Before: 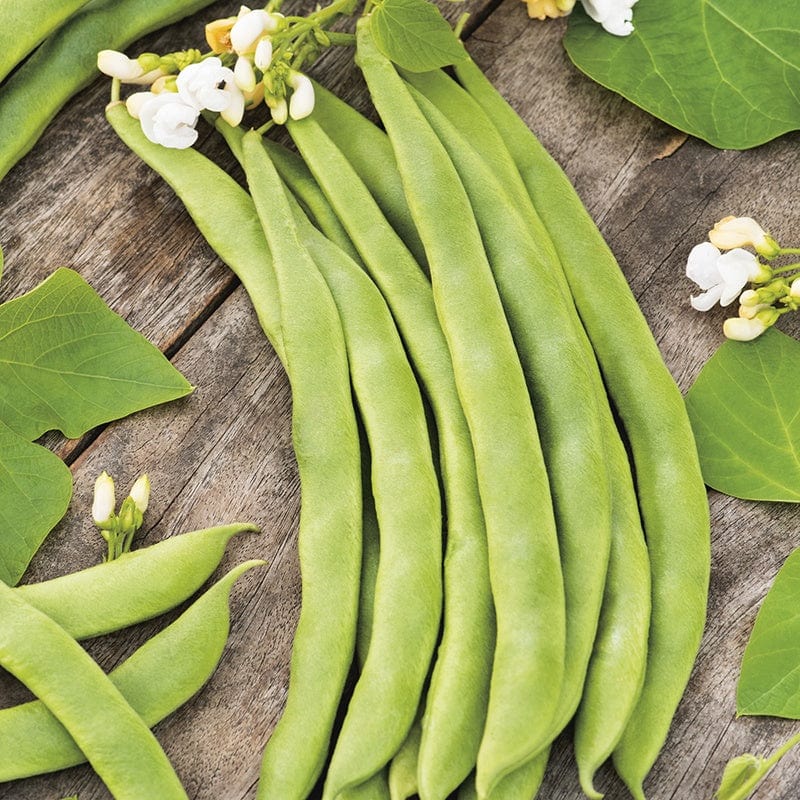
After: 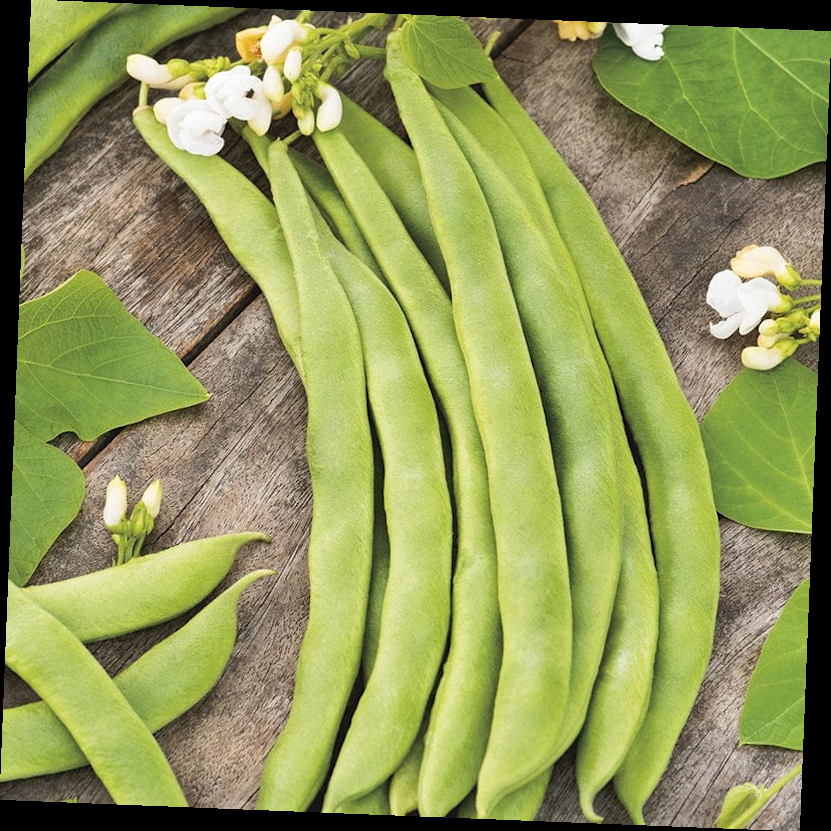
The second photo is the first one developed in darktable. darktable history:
shadows and highlights: shadows 43.06, highlights 6.94
rotate and perspective: rotation 2.27°, automatic cropping off
